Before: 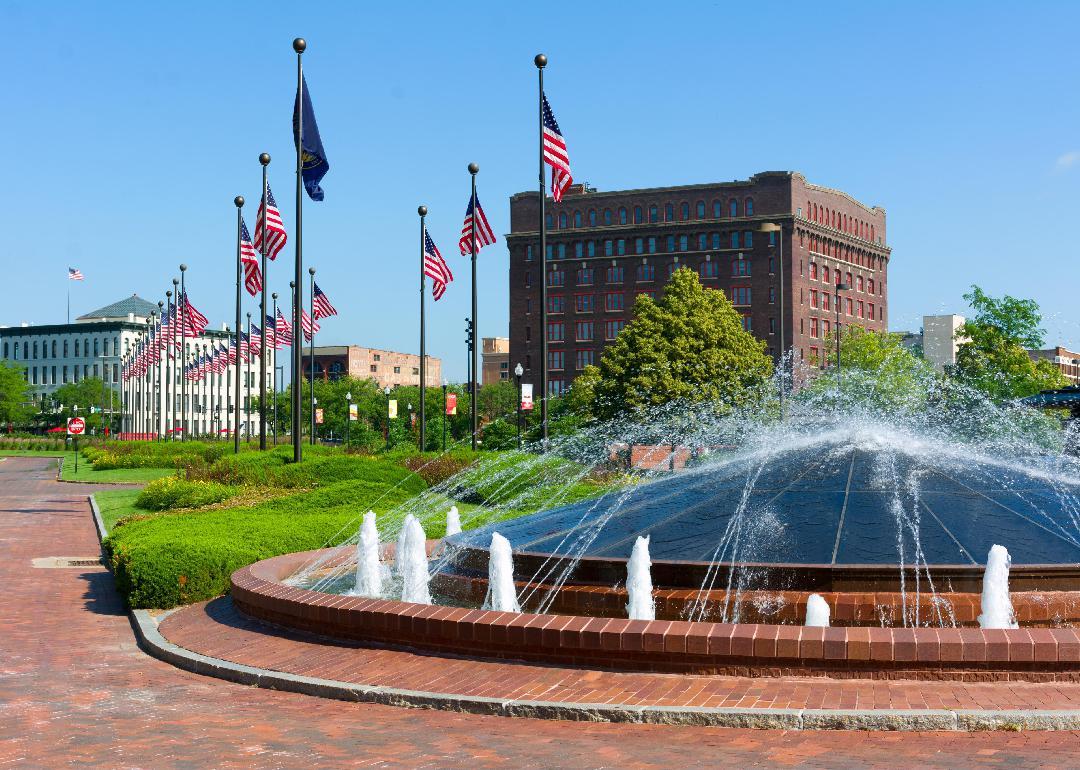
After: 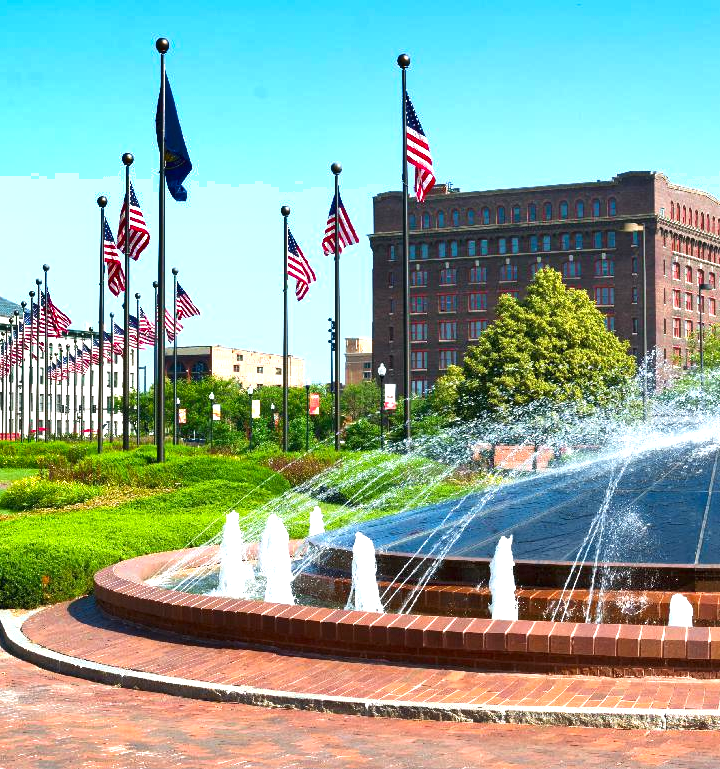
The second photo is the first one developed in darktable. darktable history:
exposure: black level correction 0, exposure 1 EV, compensate exposure bias true, compensate highlight preservation false
crop and rotate: left 12.824%, right 20.438%
shadows and highlights: shadows 52.7, soften with gaussian
